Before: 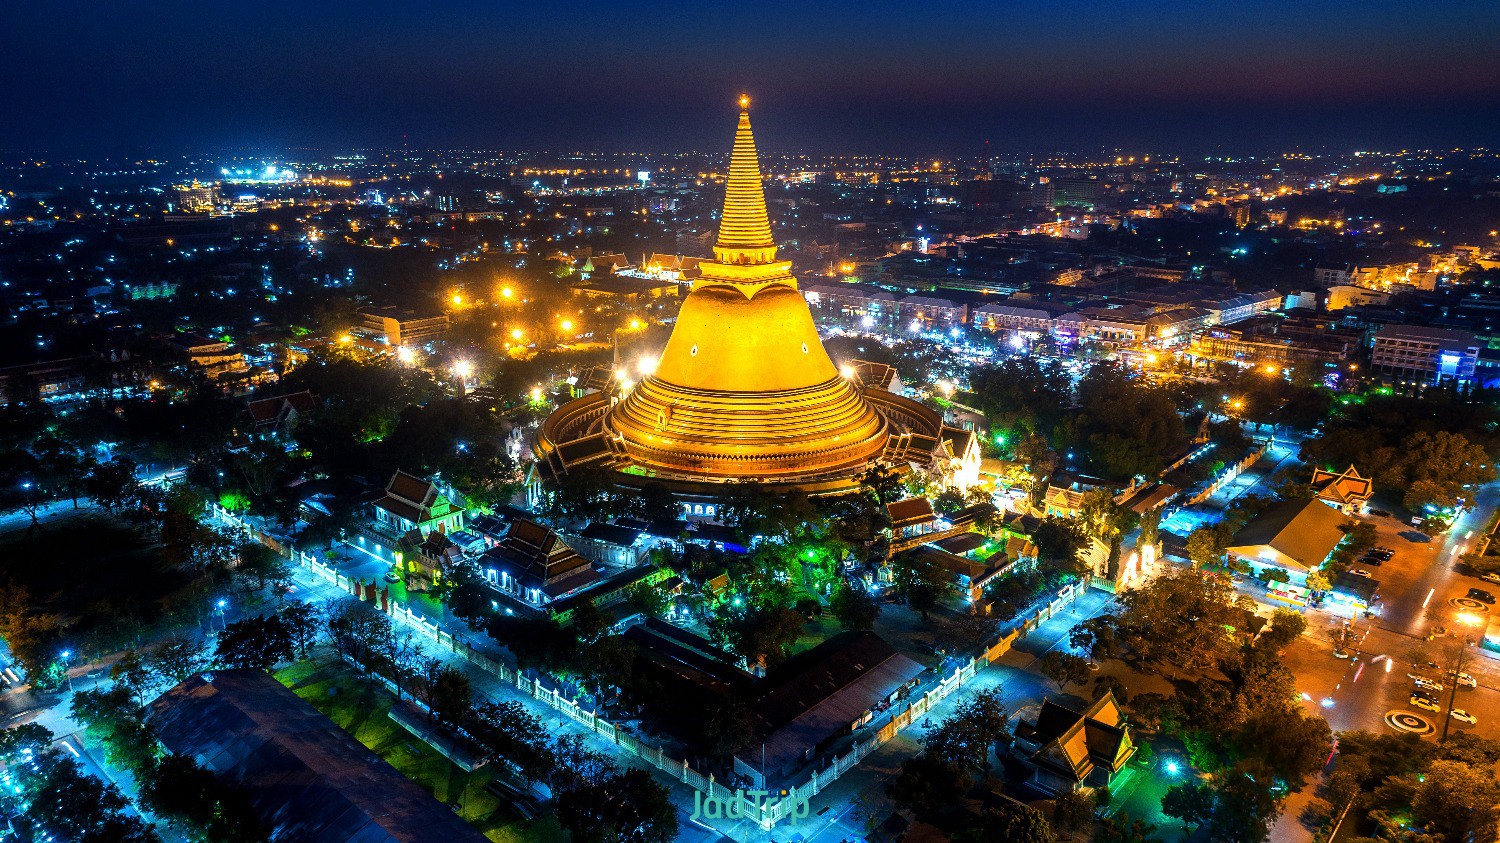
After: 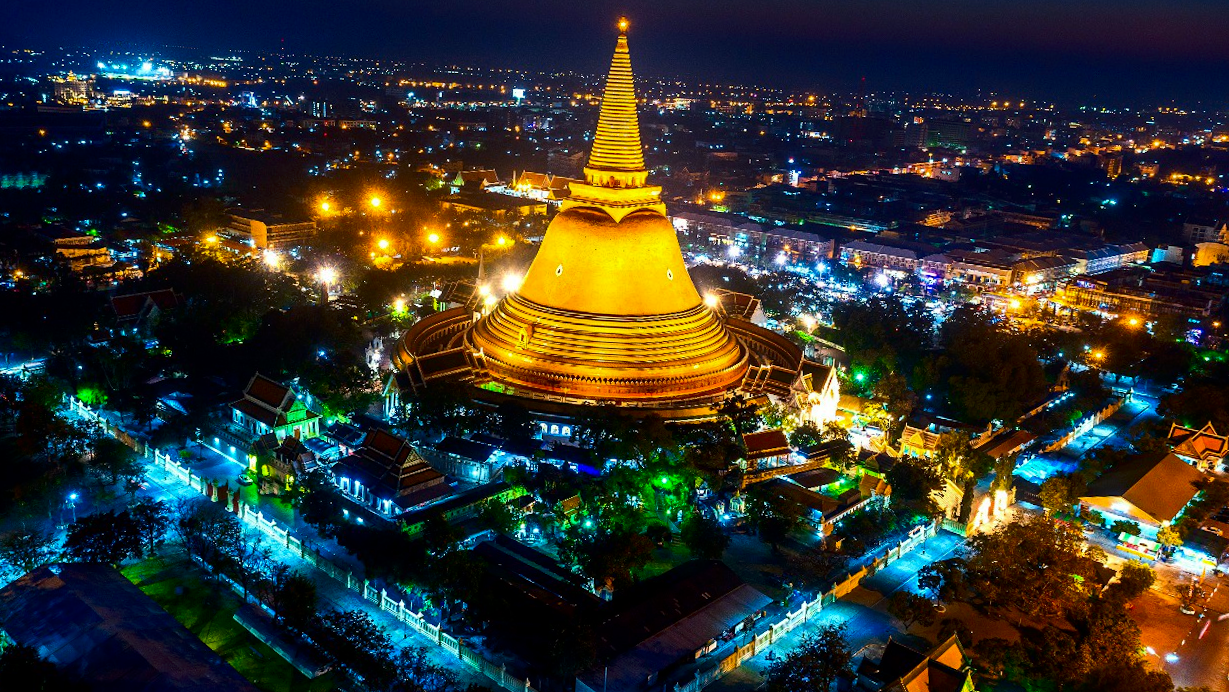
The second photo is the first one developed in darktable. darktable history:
crop and rotate: angle -3.23°, left 5.295%, top 5.217%, right 4.62%, bottom 4.514%
contrast brightness saturation: contrast 0.117, brightness -0.124, saturation 0.2
